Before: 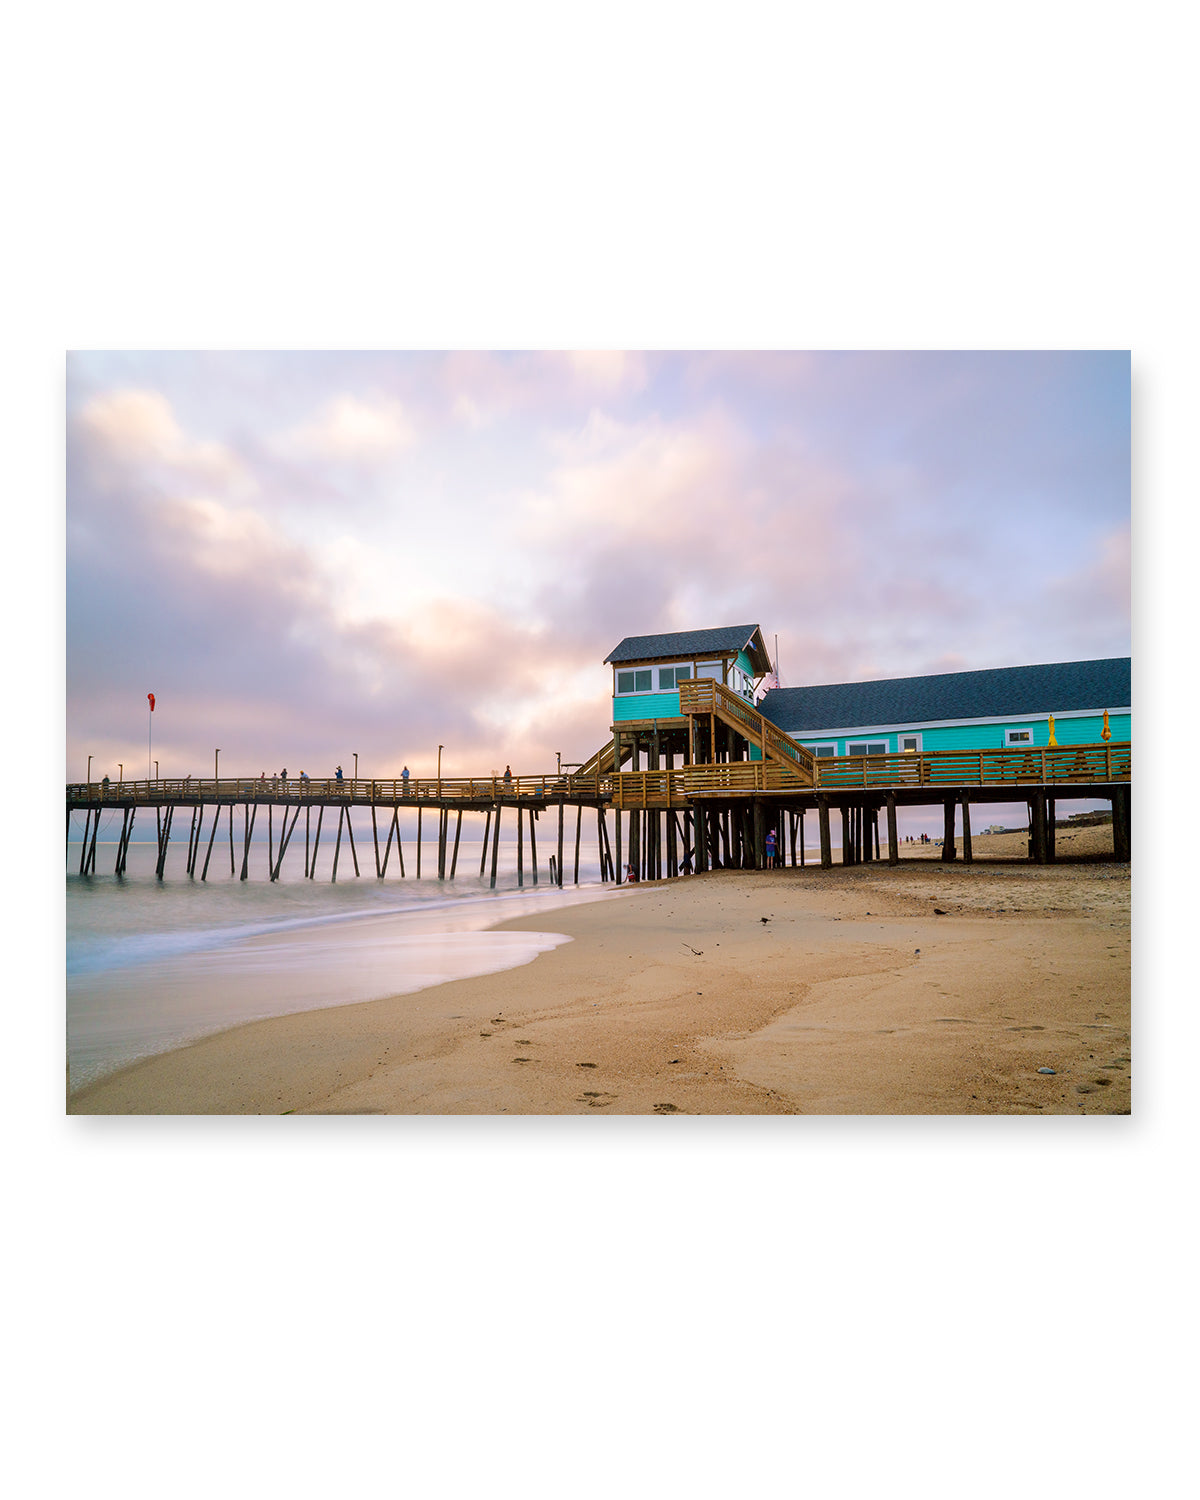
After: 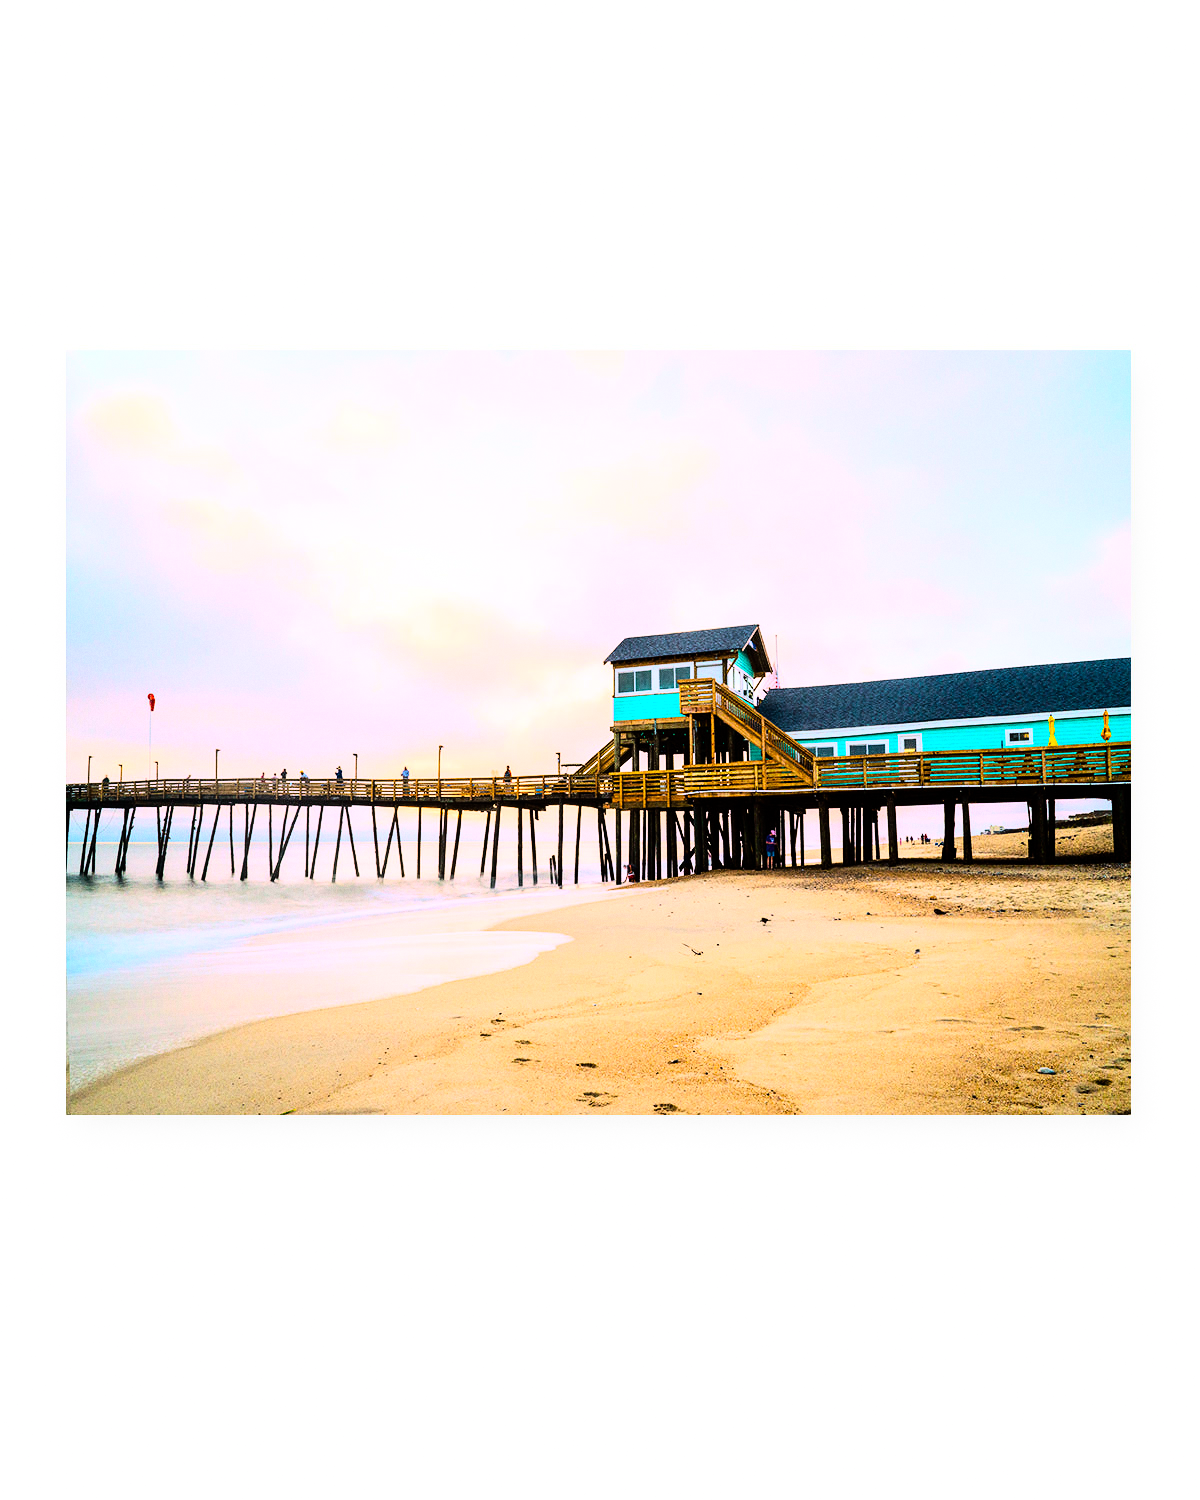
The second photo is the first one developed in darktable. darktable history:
rgb curve: curves: ch0 [(0, 0) (0.21, 0.15) (0.24, 0.21) (0.5, 0.75) (0.75, 0.96) (0.89, 0.99) (1, 1)]; ch1 [(0, 0.02) (0.21, 0.13) (0.25, 0.2) (0.5, 0.67) (0.75, 0.9) (0.89, 0.97) (1, 1)]; ch2 [(0, 0.02) (0.21, 0.13) (0.25, 0.2) (0.5, 0.67) (0.75, 0.9) (0.89, 0.97) (1, 1)], compensate middle gray true
grain: coarseness 7.08 ISO, strength 21.67%, mid-tones bias 59.58%
color balance rgb: perceptual saturation grading › global saturation 20%, global vibrance 20%
